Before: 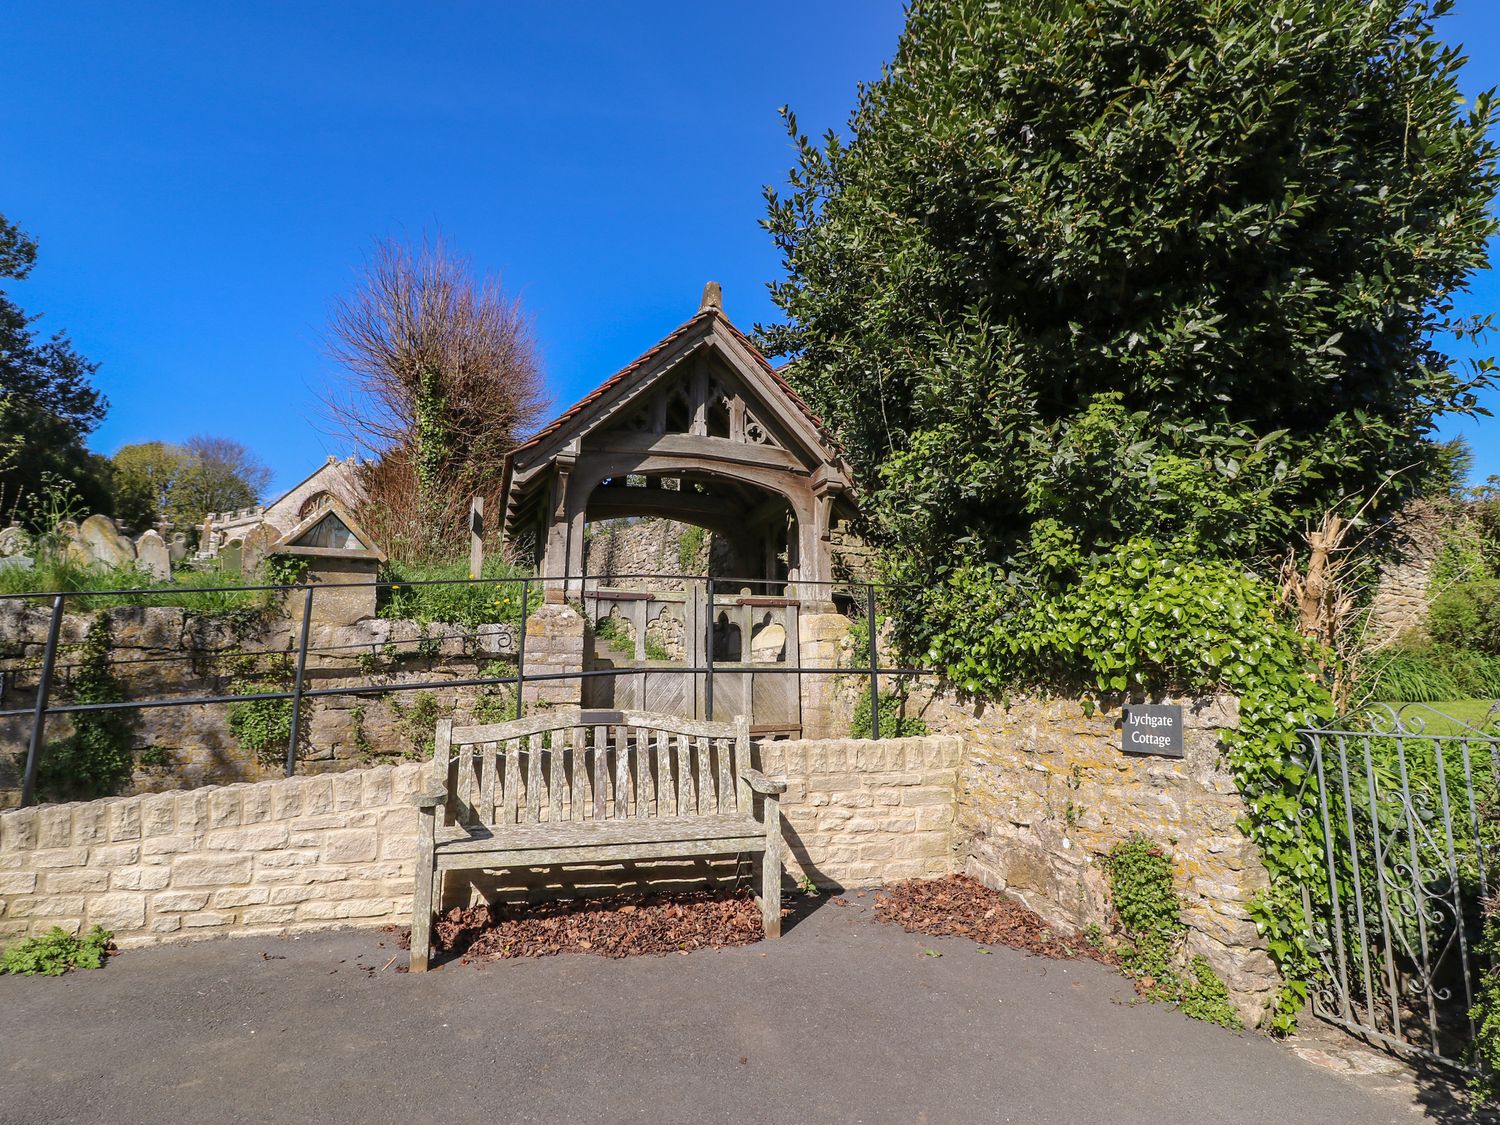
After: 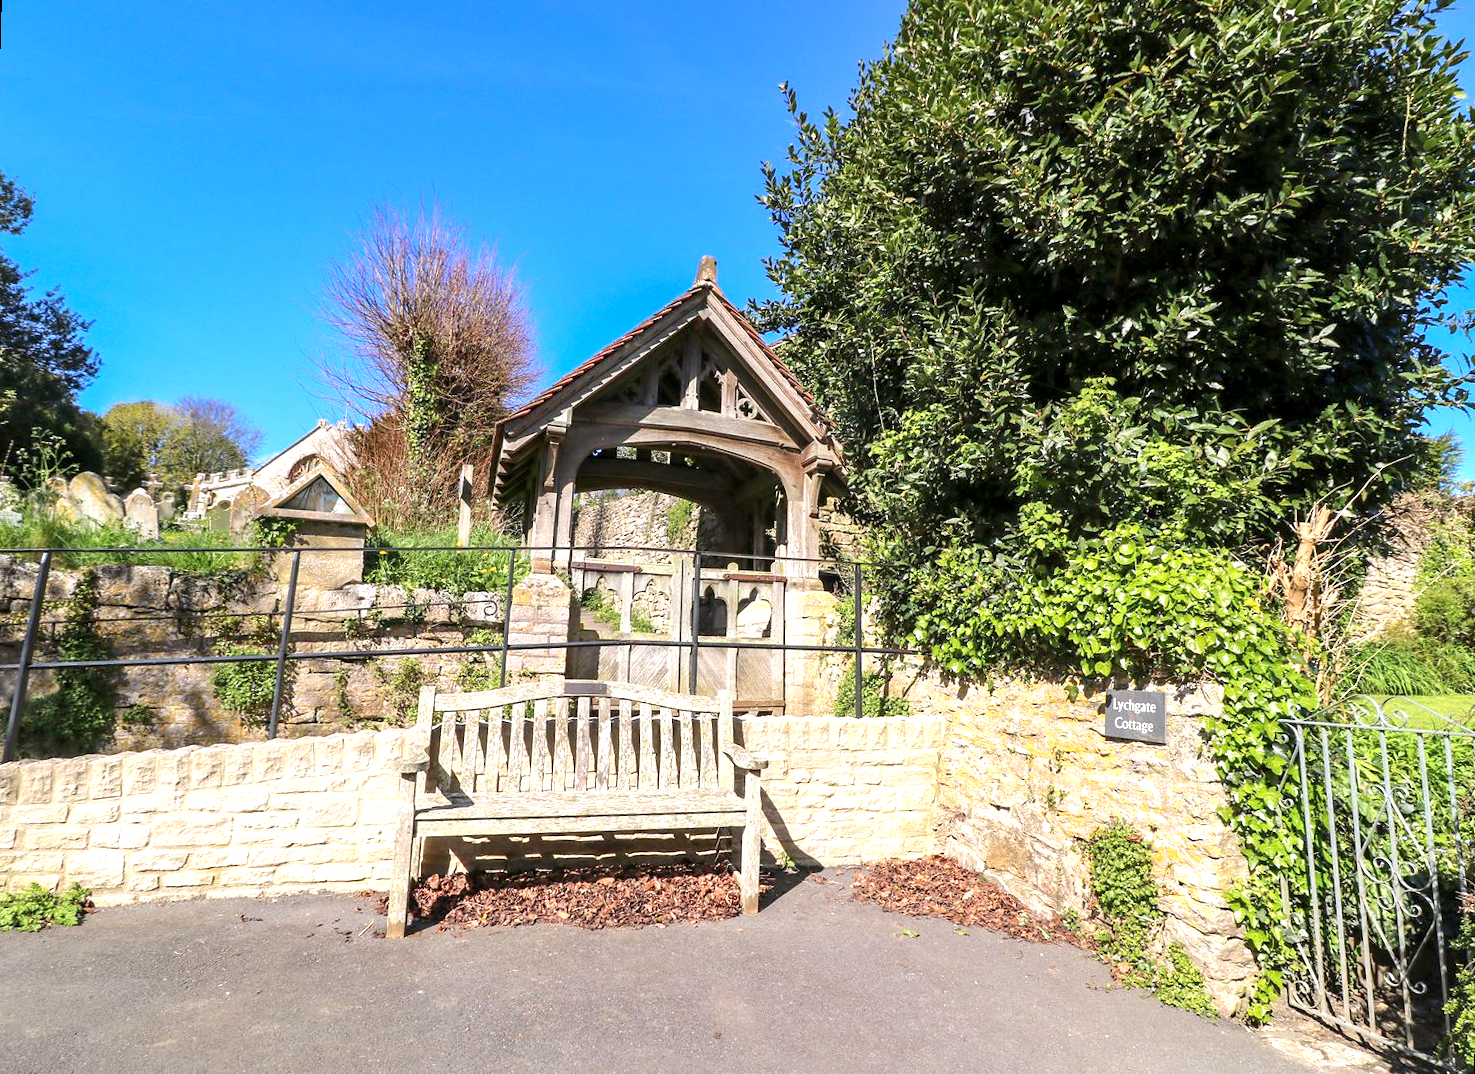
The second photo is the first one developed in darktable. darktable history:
rotate and perspective: rotation 1.57°, crop left 0.018, crop right 0.982, crop top 0.039, crop bottom 0.961
exposure: black level correction 0.001, exposure 1 EV, compensate highlight preservation false
